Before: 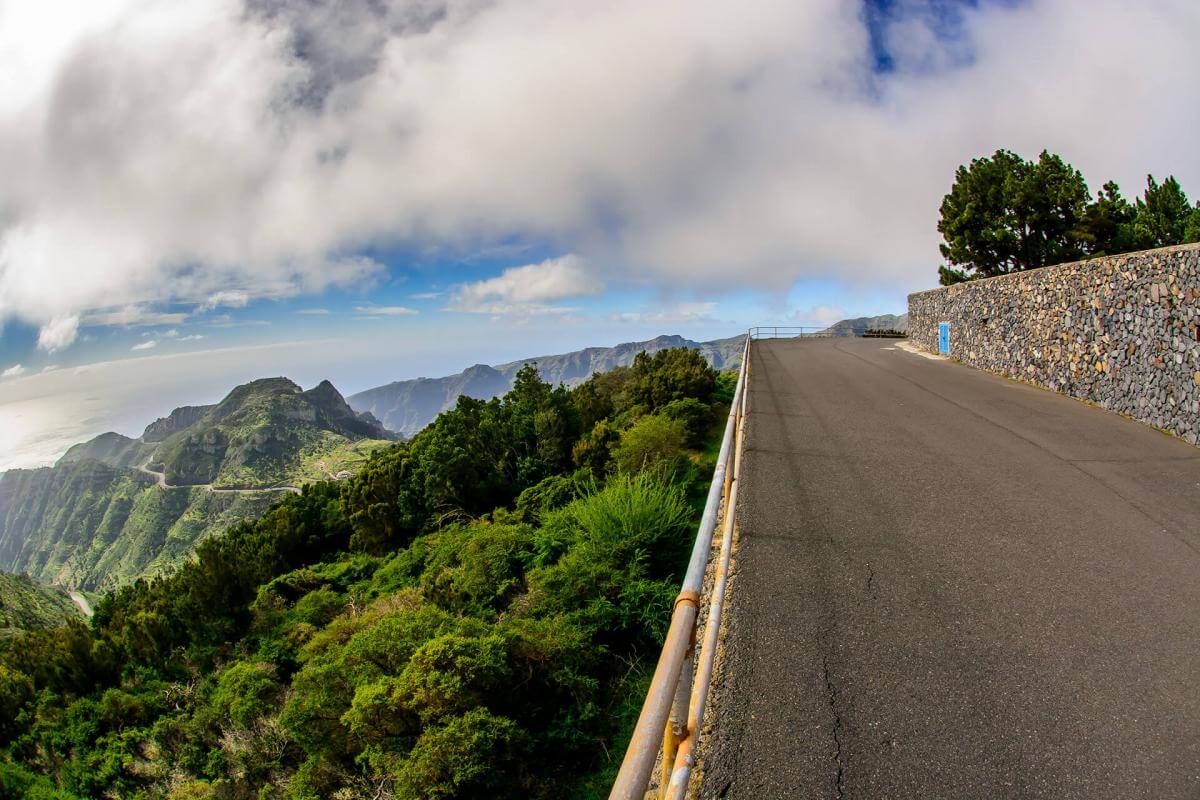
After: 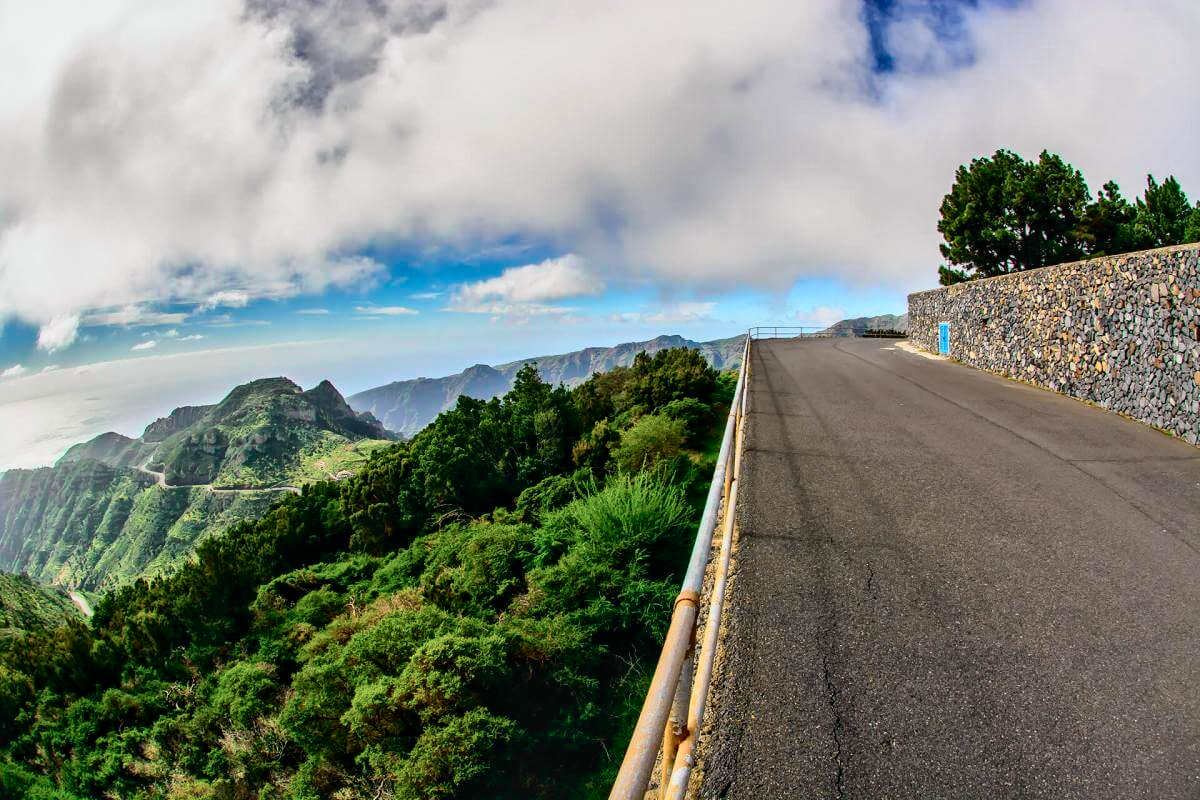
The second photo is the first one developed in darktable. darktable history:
local contrast: mode bilateral grid, contrast 20, coarseness 20, detail 150%, midtone range 0.2
tone curve: curves: ch0 [(0, 0.029) (0.099, 0.082) (0.264, 0.253) (0.447, 0.481) (0.678, 0.721) (0.828, 0.857) (0.992, 0.94)]; ch1 [(0, 0) (0.311, 0.266) (0.411, 0.374) (0.481, 0.458) (0.501, 0.499) (0.514, 0.512) (0.575, 0.577) (0.643, 0.648) (0.682, 0.674) (0.802, 0.812) (1, 1)]; ch2 [(0, 0) (0.259, 0.207) (0.323, 0.311) (0.376, 0.353) (0.463, 0.456) (0.498, 0.498) (0.524, 0.512) (0.574, 0.582) (0.648, 0.653) (0.768, 0.728) (1, 1)], color space Lab, independent channels, preserve colors none
